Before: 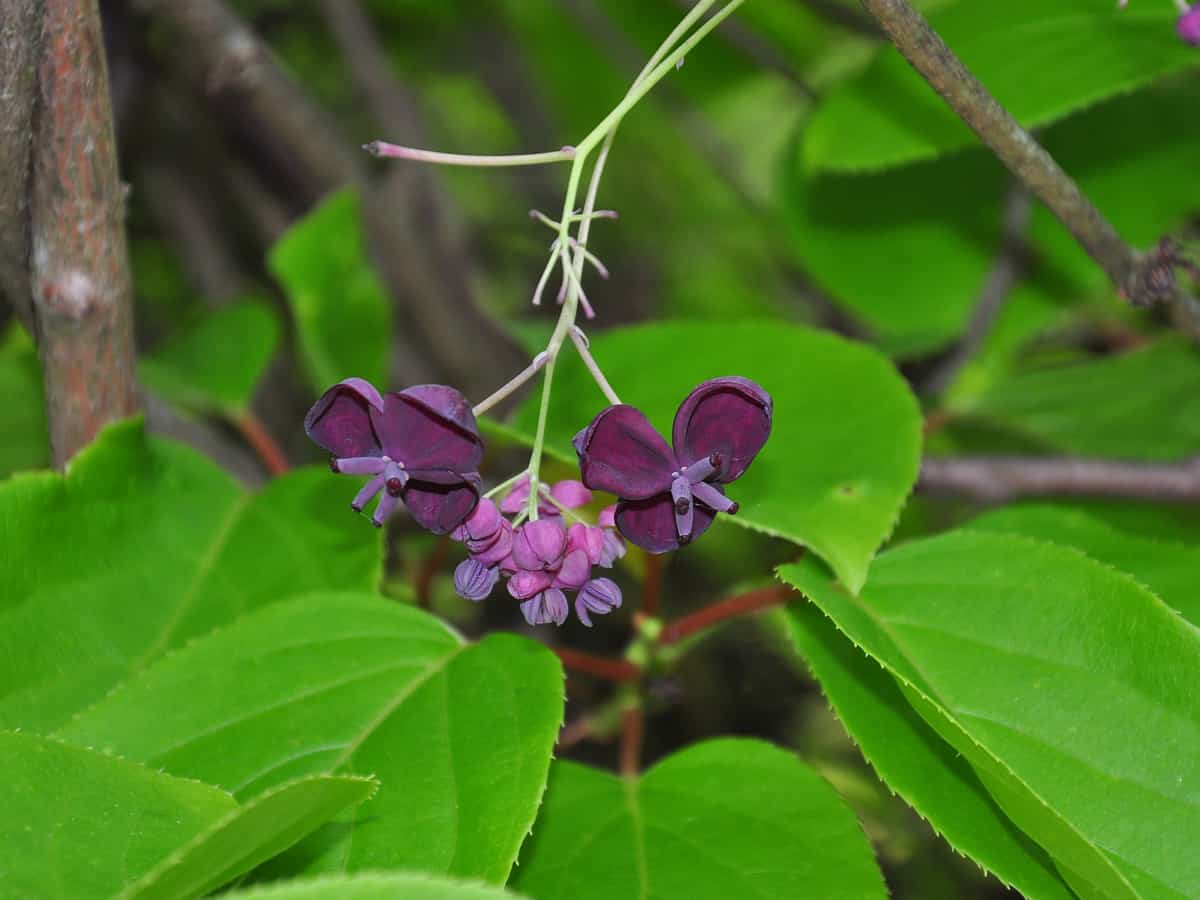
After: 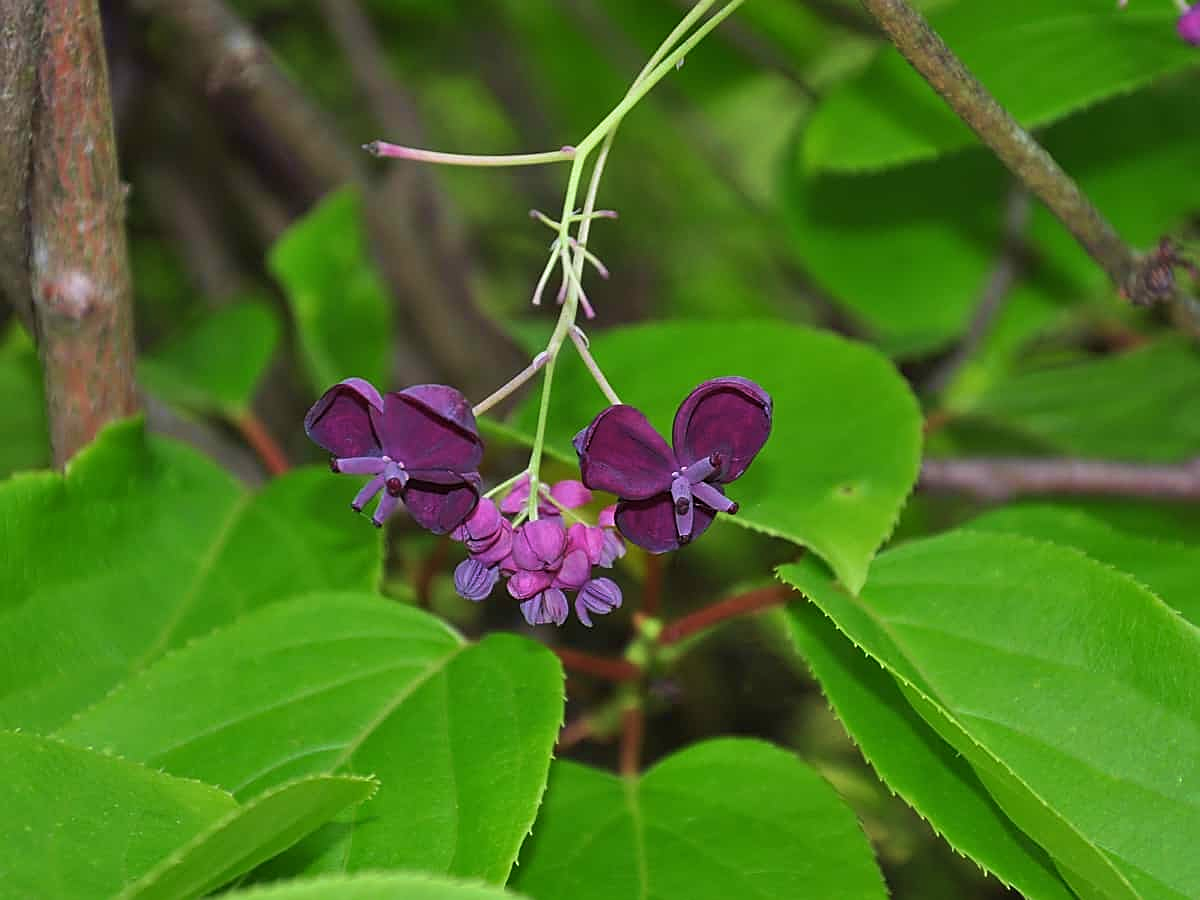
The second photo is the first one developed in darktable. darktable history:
sharpen: amount 0.5
velvia: strength 44.74%
